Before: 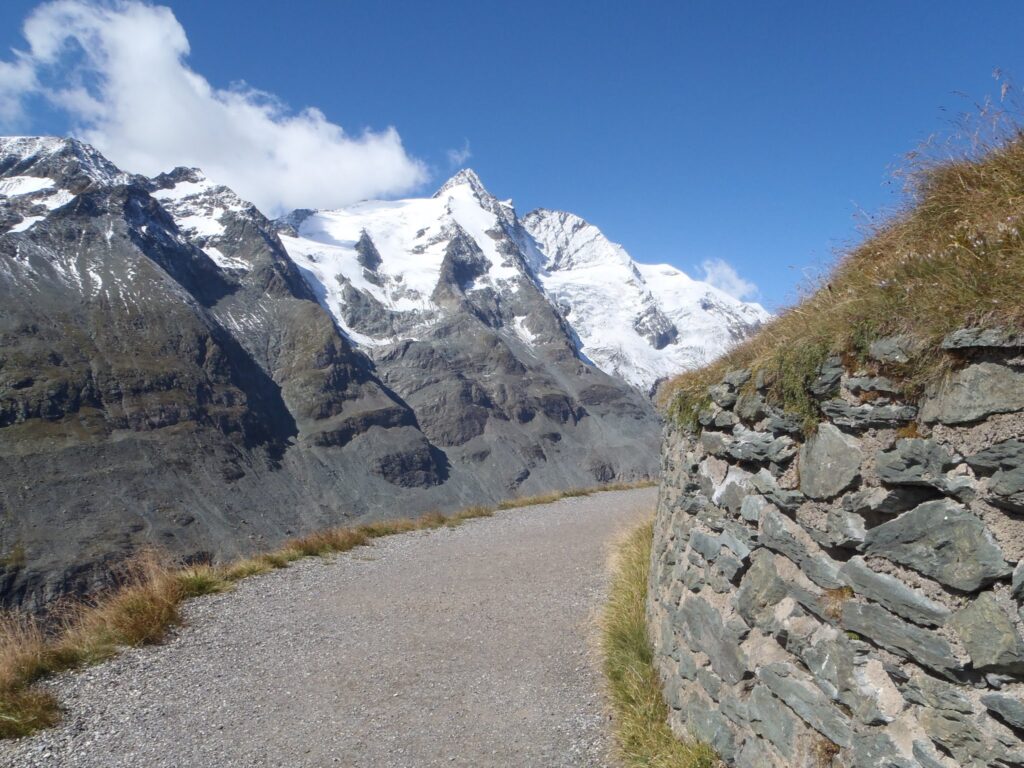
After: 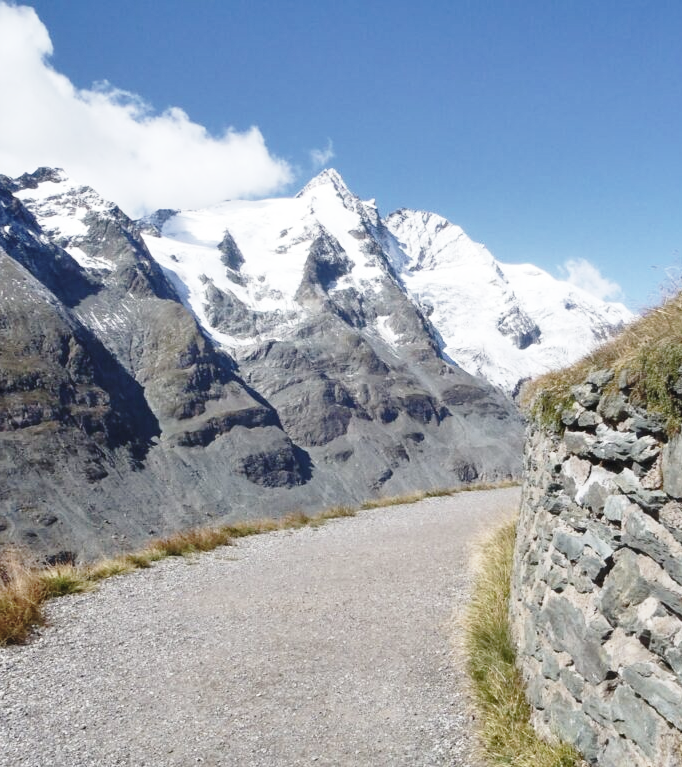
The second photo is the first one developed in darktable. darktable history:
shadows and highlights: low approximation 0.01, soften with gaussian
base curve: curves: ch0 [(0, 0) (0.028, 0.03) (0.121, 0.232) (0.46, 0.748) (0.859, 0.968) (1, 1)], preserve colors none
color correction: saturation 0.8
crop and rotate: left 13.409%, right 19.924%
